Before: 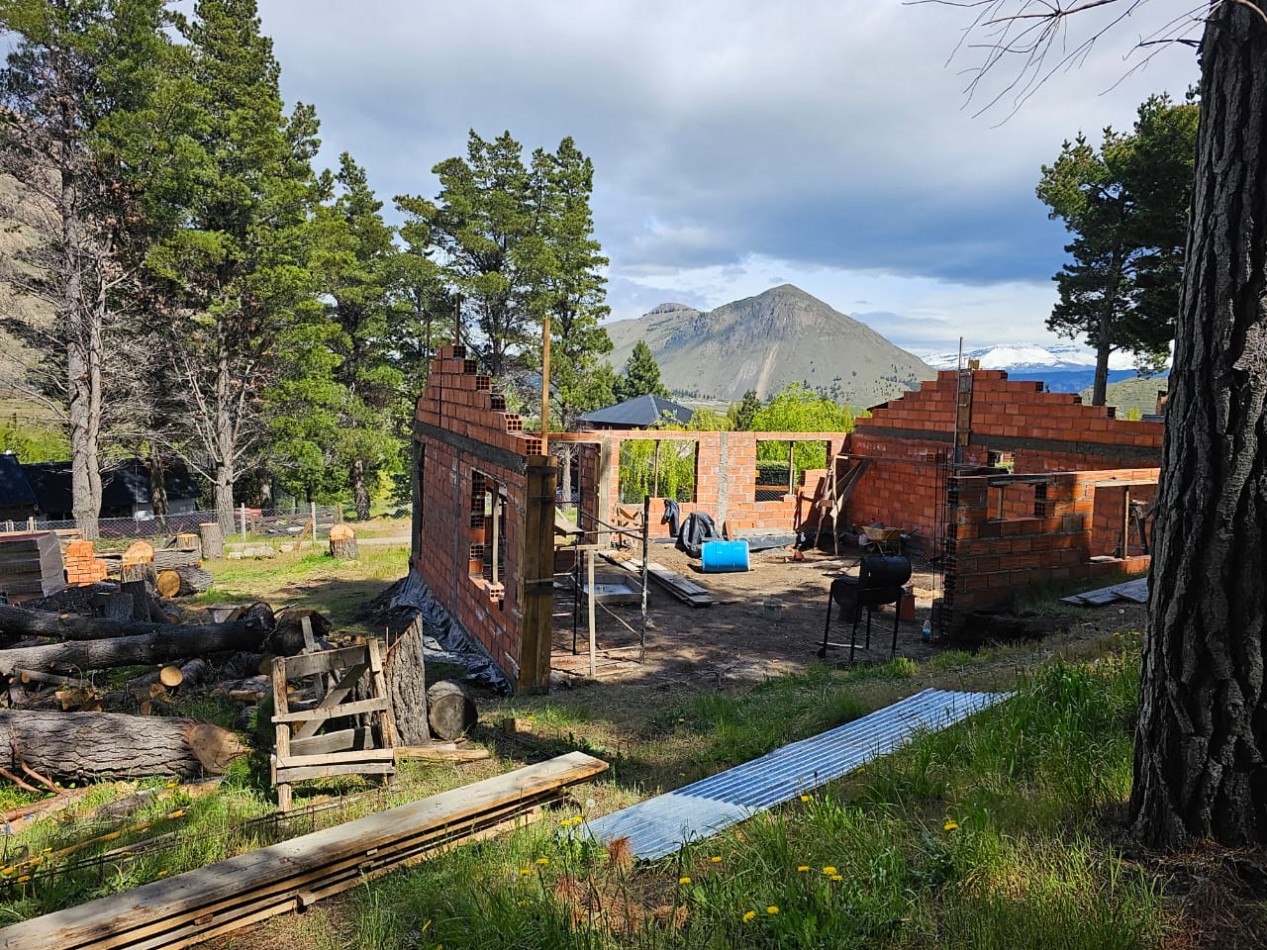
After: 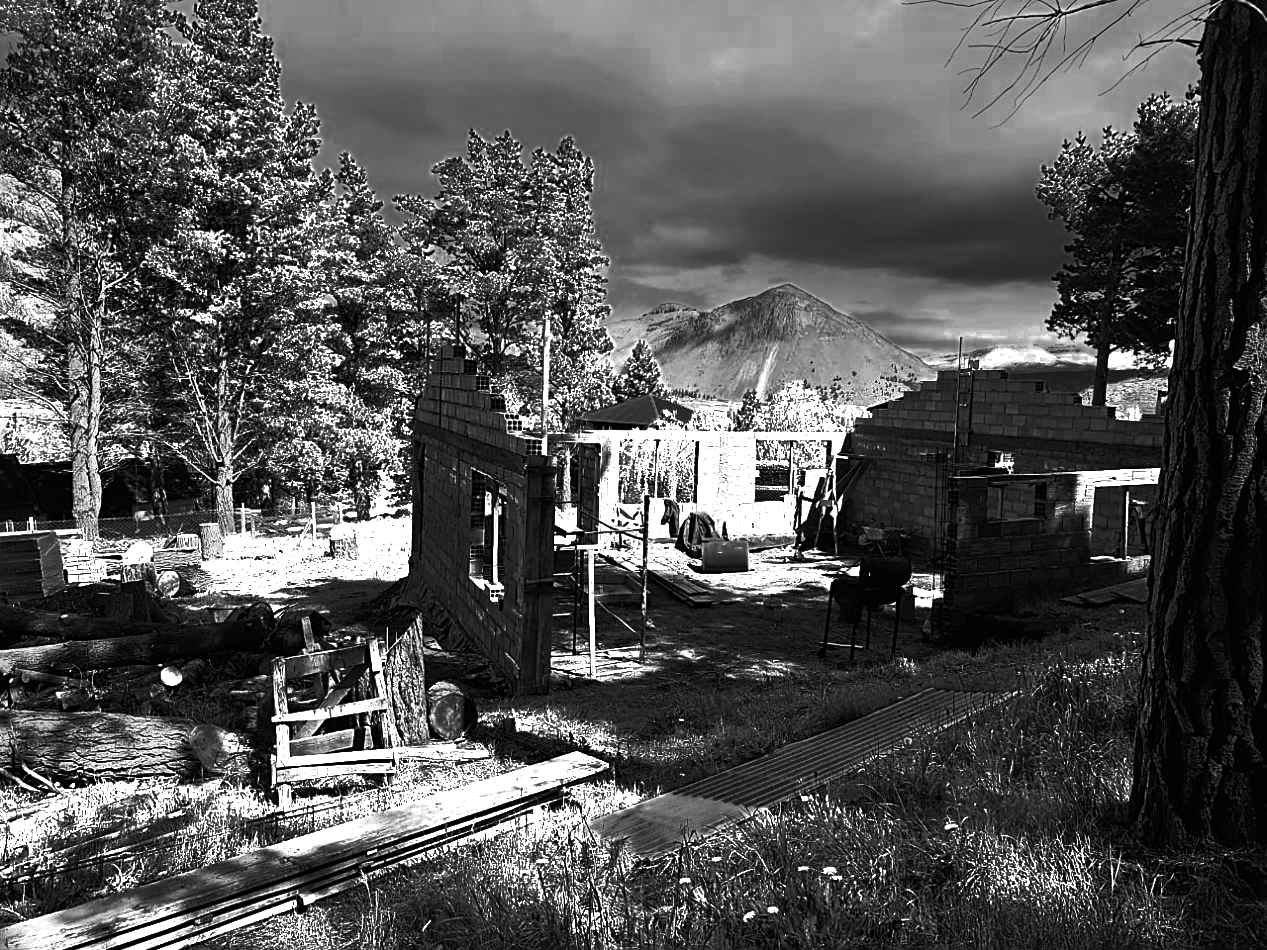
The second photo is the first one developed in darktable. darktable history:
sharpen: on, module defaults
color balance rgb: linear chroma grading › global chroma 40.15%, perceptual saturation grading › global saturation 60.58%, perceptual saturation grading › highlights 20.44%, perceptual saturation grading › shadows -50.36%, perceptual brilliance grading › highlights 2.19%, perceptual brilliance grading › mid-tones -50.36%, perceptual brilliance grading › shadows -50.36%
color zones: curves: ch0 [(0, 0.554) (0.146, 0.662) (0.293, 0.86) (0.503, 0.774) (0.637, 0.106) (0.74, 0.072) (0.866, 0.488) (0.998, 0.569)]; ch1 [(0, 0) (0.143, 0) (0.286, 0) (0.429, 0) (0.571, 0) (0.714, 0) (0.857, 0)]
